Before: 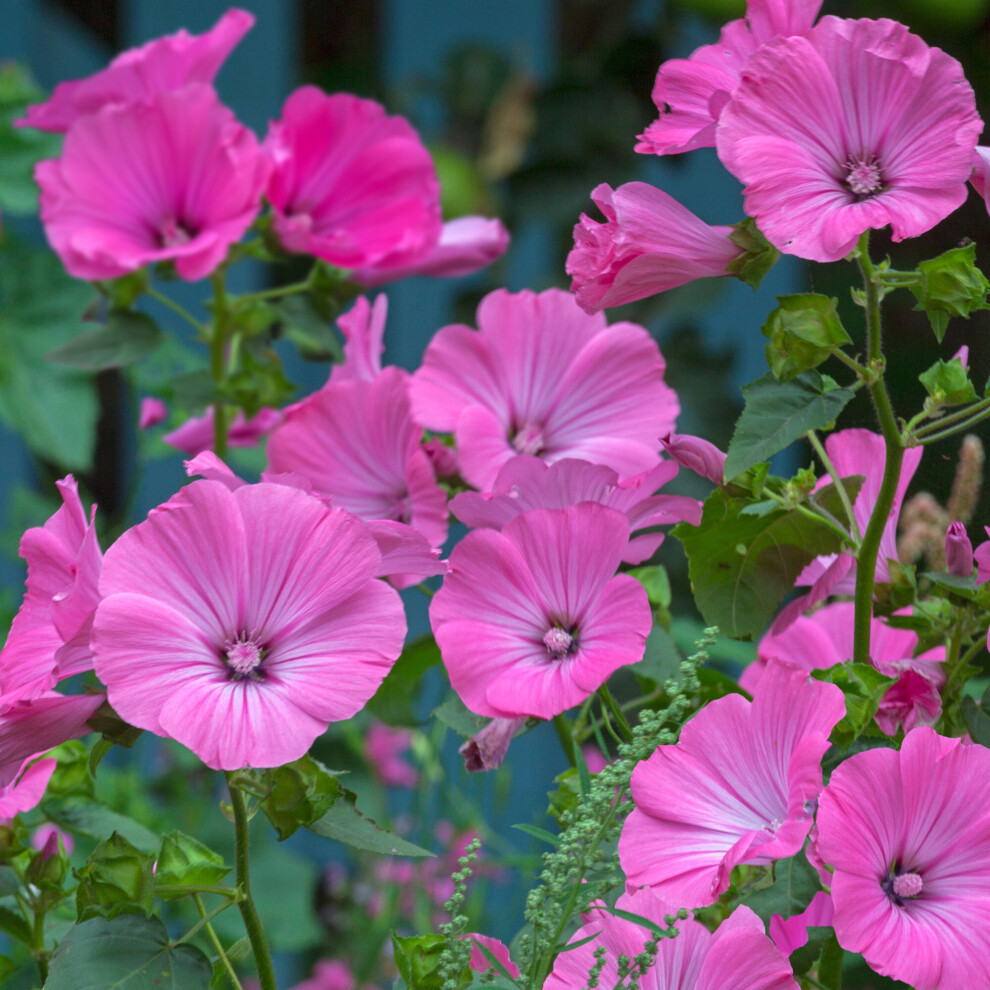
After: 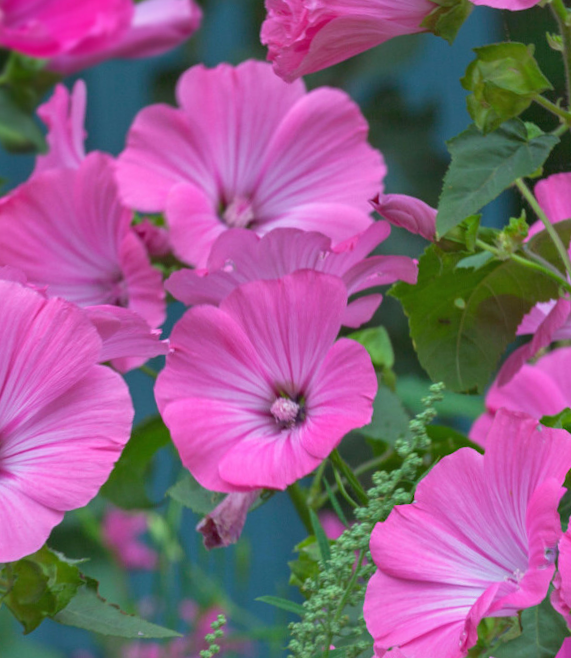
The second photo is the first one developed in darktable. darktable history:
white balance: emerald 1
crop and rotate: left 28.256%, top 17.734%, right 12.656%, bottom 3.573%
rotate and perspective: rotation -5°, crop left 0.05, crop right 0.952, crop top 0.11, crop bottom 0.89
shadows and highlights: on, module defaults
tone equalizer: on, module defaults
